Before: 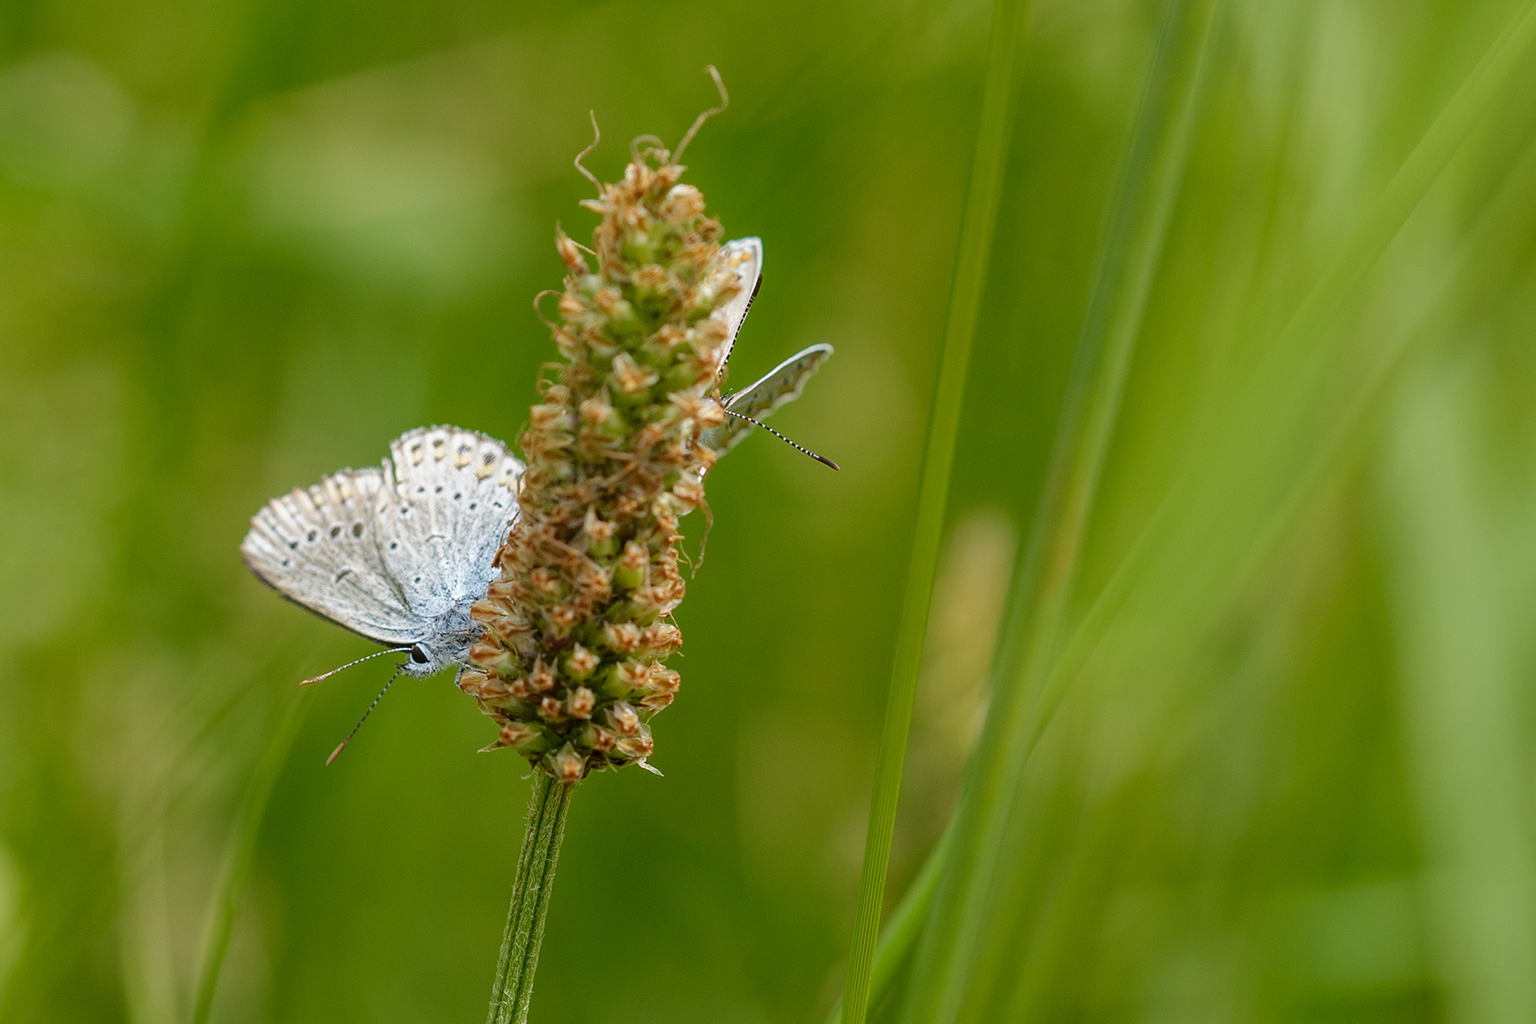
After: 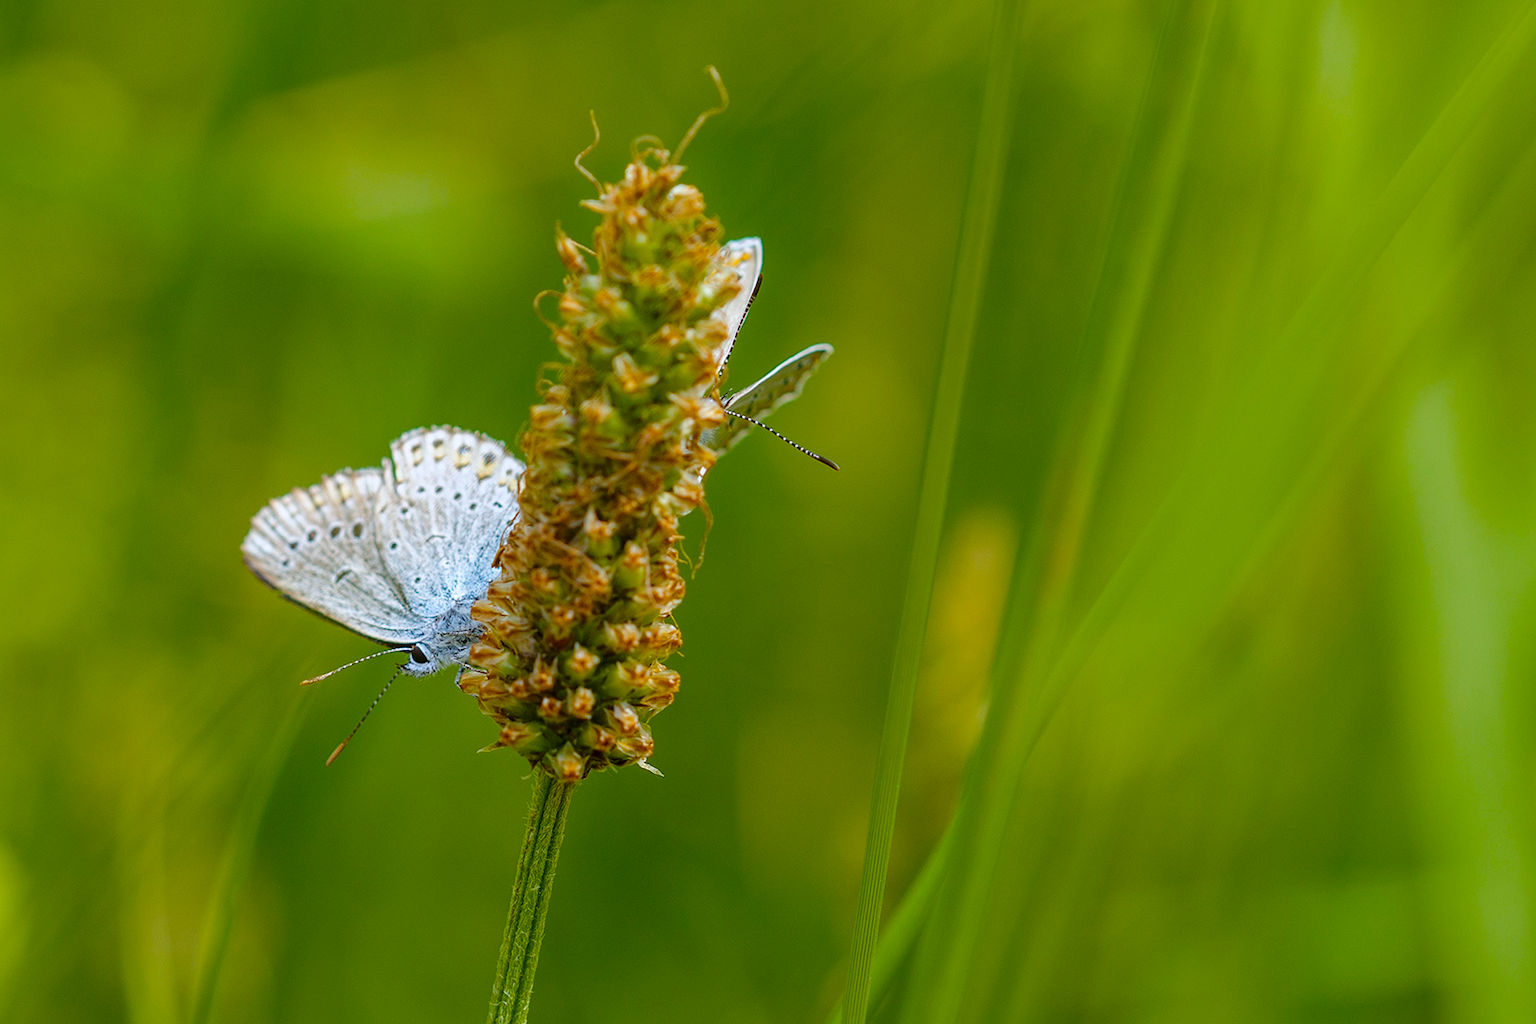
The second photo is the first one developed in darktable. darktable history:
color balance rgb: linear chroma grading › global chroma 15%, perceptual saturation grading › global saturation 30%
white balance: red 0.974, blue 1.044
